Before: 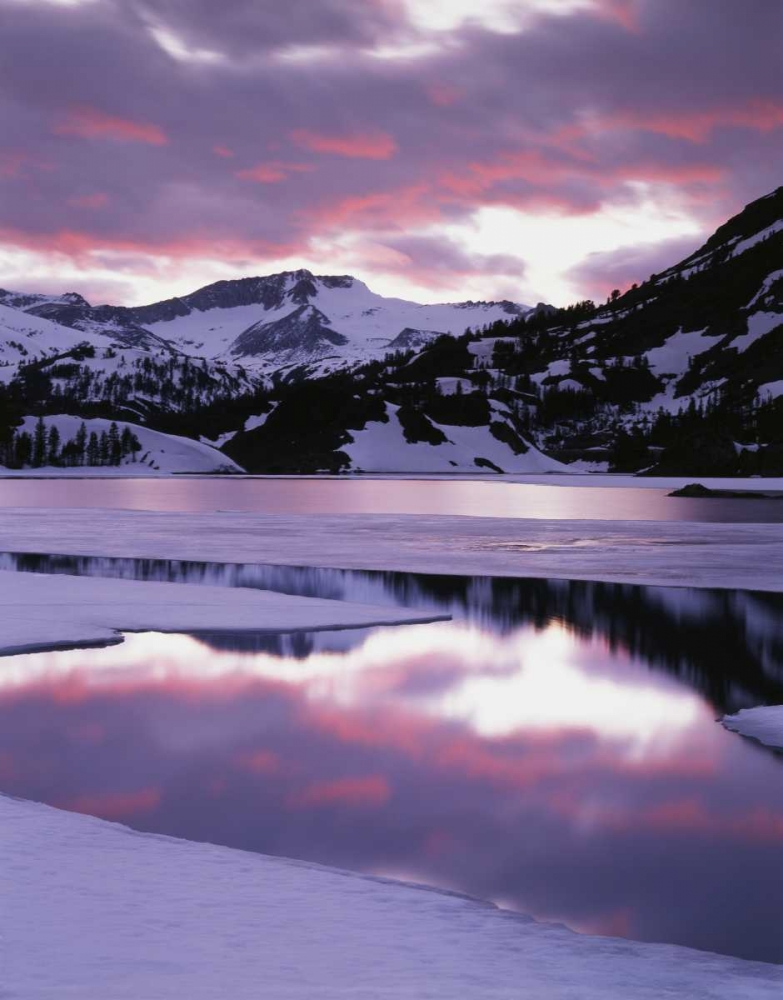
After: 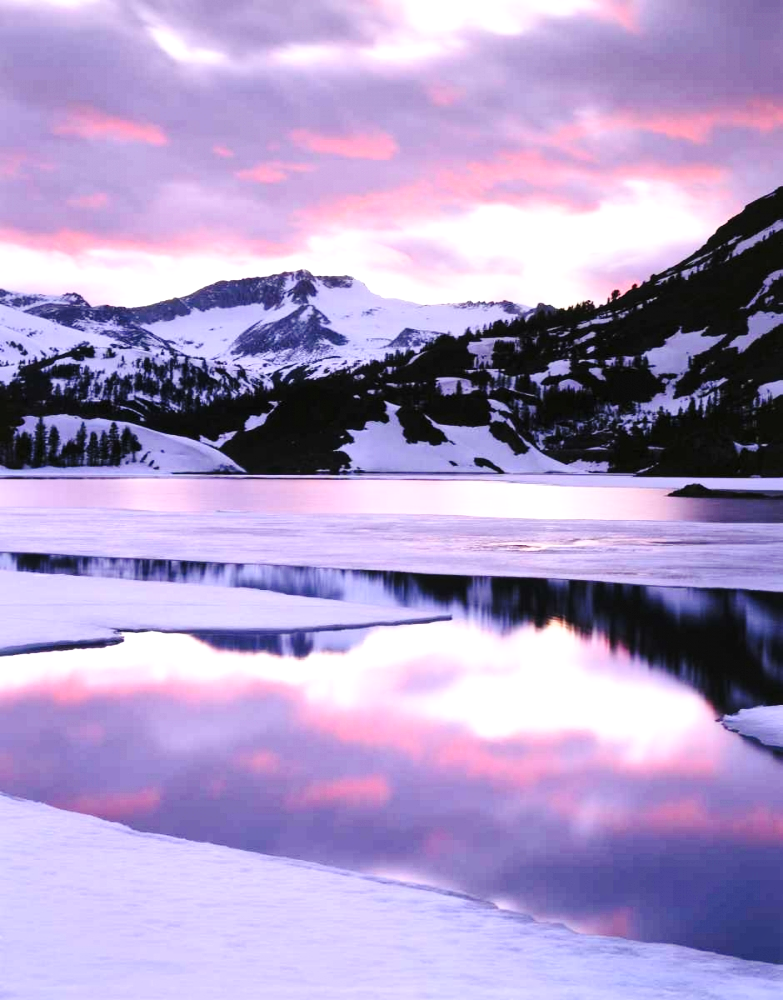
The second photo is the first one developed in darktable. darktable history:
base curve: curves: ch0 [(0, 0) (0.028, 0.03) (0.121, 0.232) (0.46, 0.748) (0.859, 0.968) (1, 1)], preserve colors none
color correction: highlights b* -0.016
contrast brightness saturation: contrast 0.198, brightness 0.142, saturation 0.139
local contrast: mode bilateral grid, contrast 21, coarseness 49, detail 141%, midtone range 0.2
